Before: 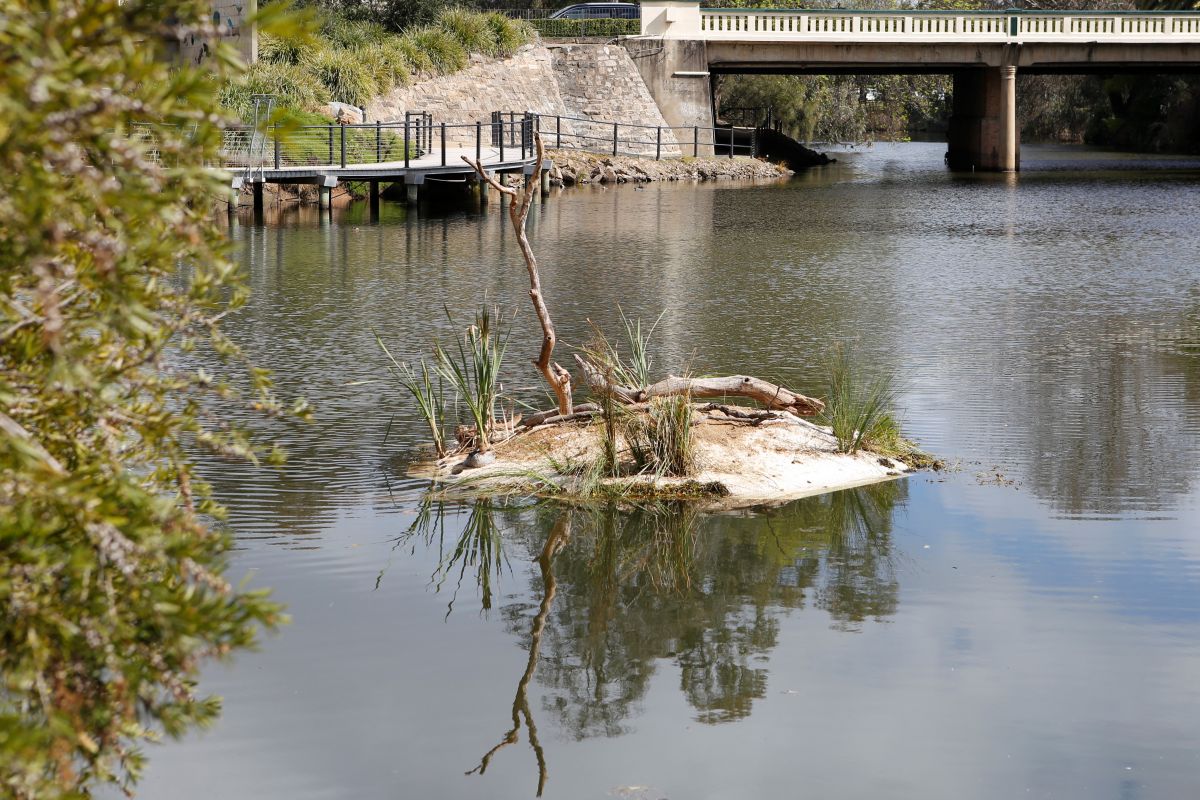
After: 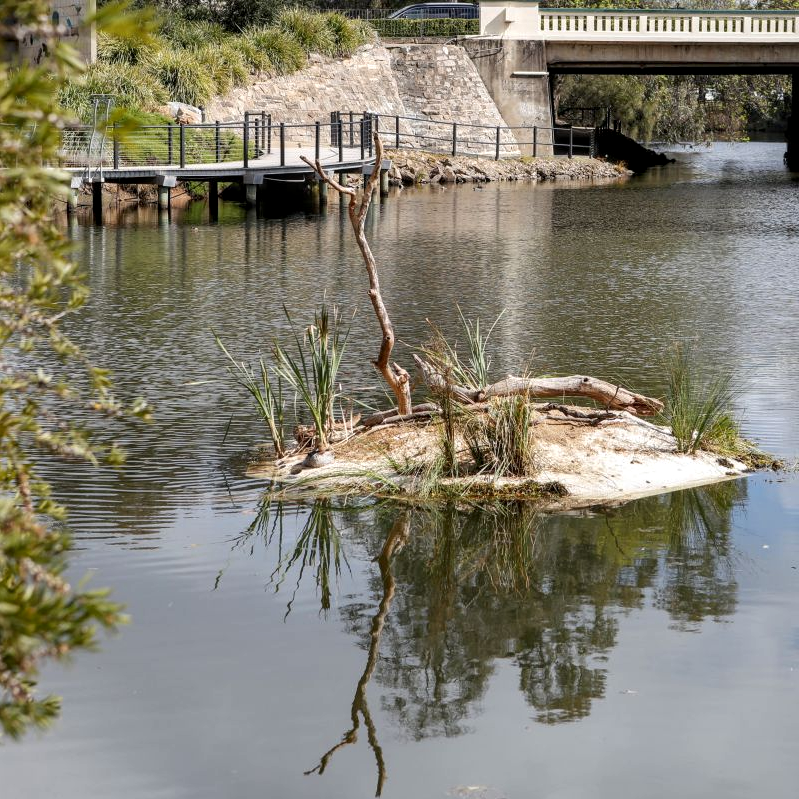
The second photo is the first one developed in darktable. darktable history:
local contrast: detail 130%
crop and rotate: left 13.45%, right 19.955%
